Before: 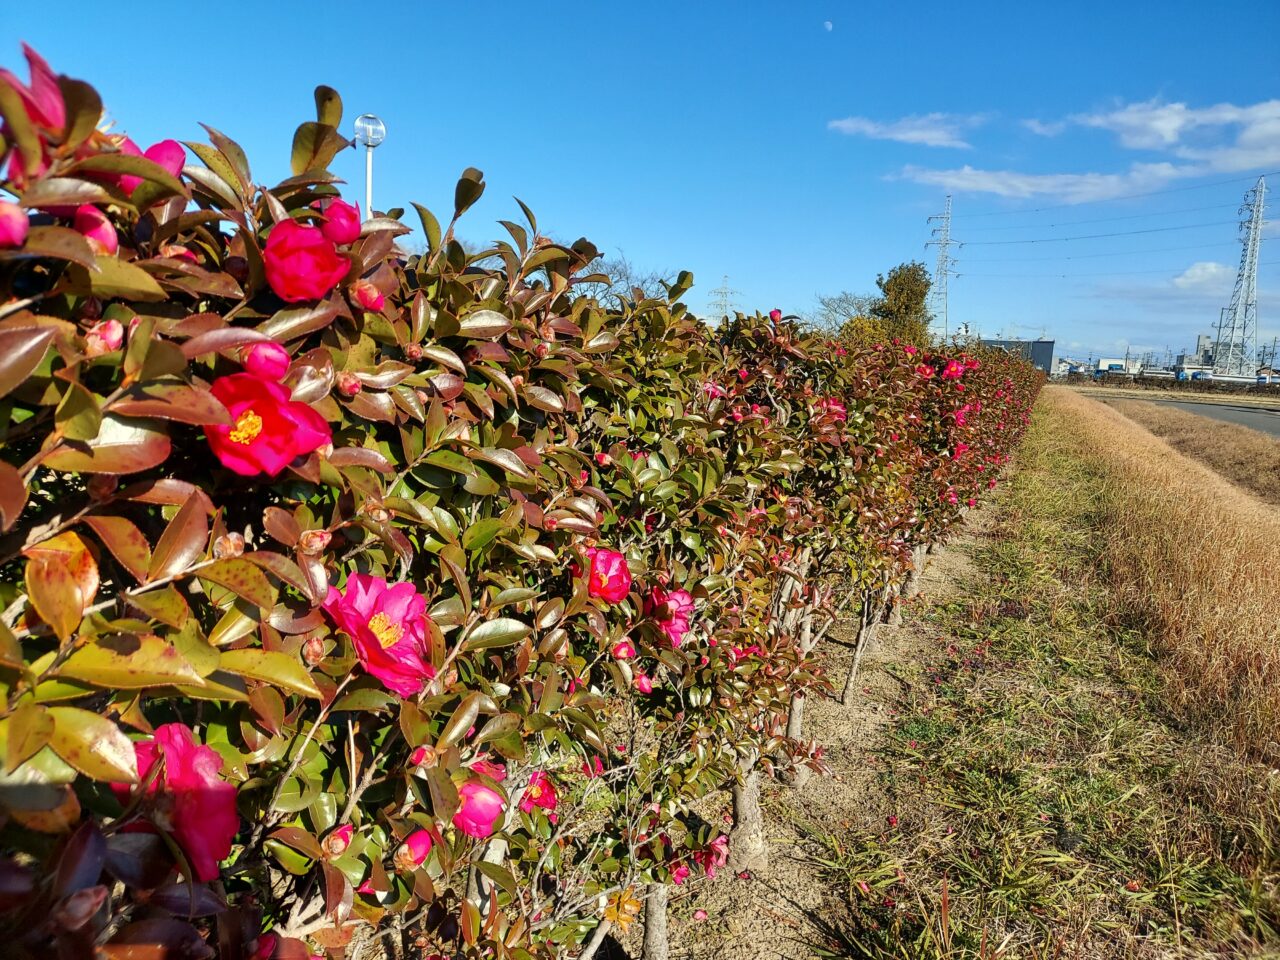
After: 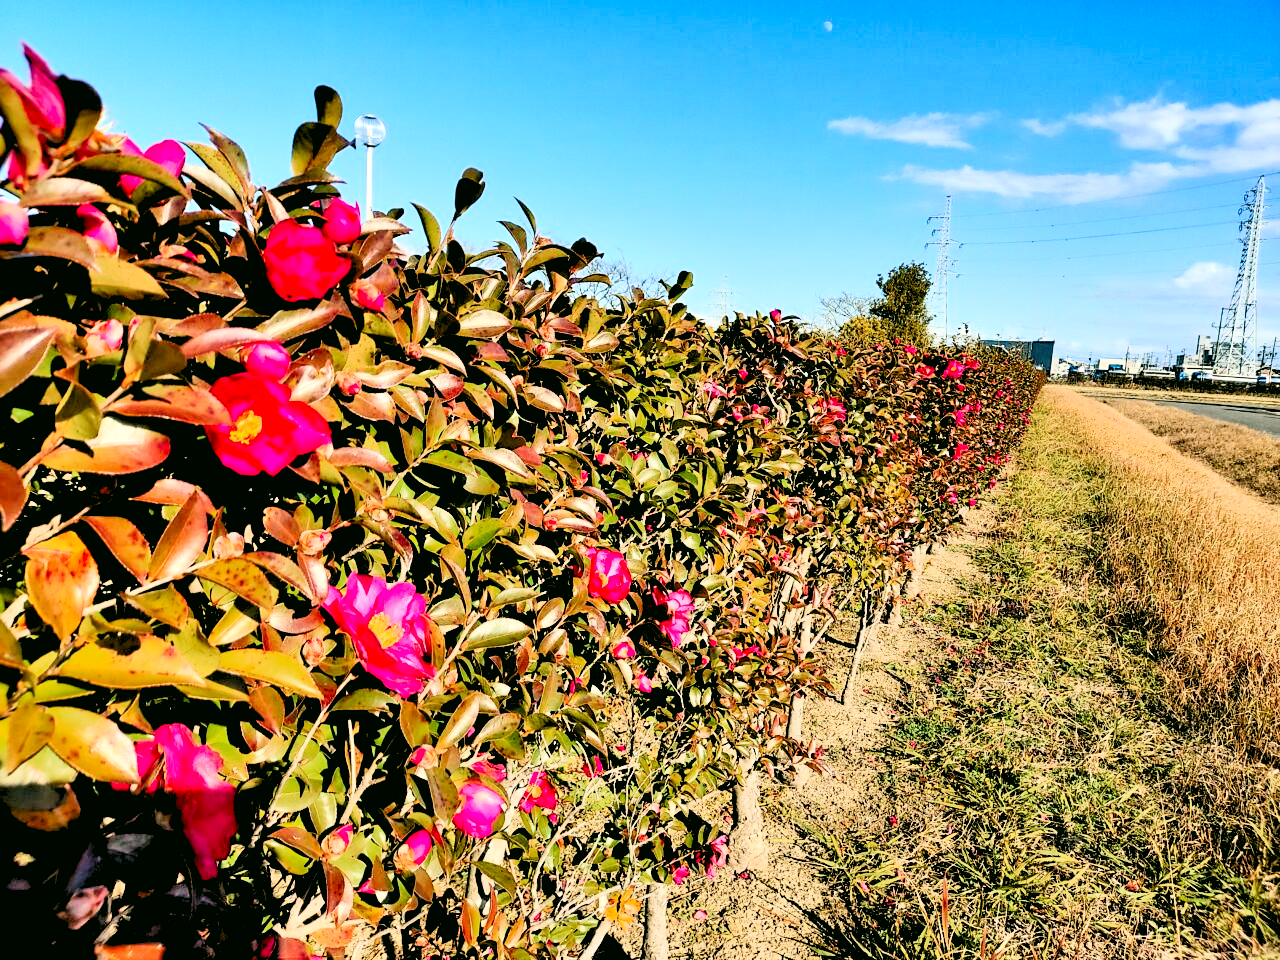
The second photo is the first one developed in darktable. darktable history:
contrast brightness saturation: contrast 0.28
exposure: exposure 0.2 EV, compensate highlight preservation false
shadows and highlights: shadows 49, highlights -41, soften with gaussian
levels: levels [0.093, 0.434, 0.988]
contrast equalizer: y [[0.546, 0.552, 0.554, 0.554, 0.552, 0.546], [0.5 ×6], [0.5 ×6], [0 ×6], [0 ×6]]
tone curve: curves: ch0 [(0, 0) (0.004, 0.001) (0.133, 0.112) (0.325, 0.362) (0.832, 0.893) (1, 1)], color space Lab, linked channels, preserve colors none
color zones: curves: ch0 [(0, 0.444) (0.143, 0.442) (0.286, 0.441) (0.429, 0.441) (0.571, 0.441) (0.714, 0.441) (0.857, 0.442) (1, 0.444)]
color correction: highlights a* 4.02, highlights b* 4.98, shadows a* -7.55, shadows b* 4.98
